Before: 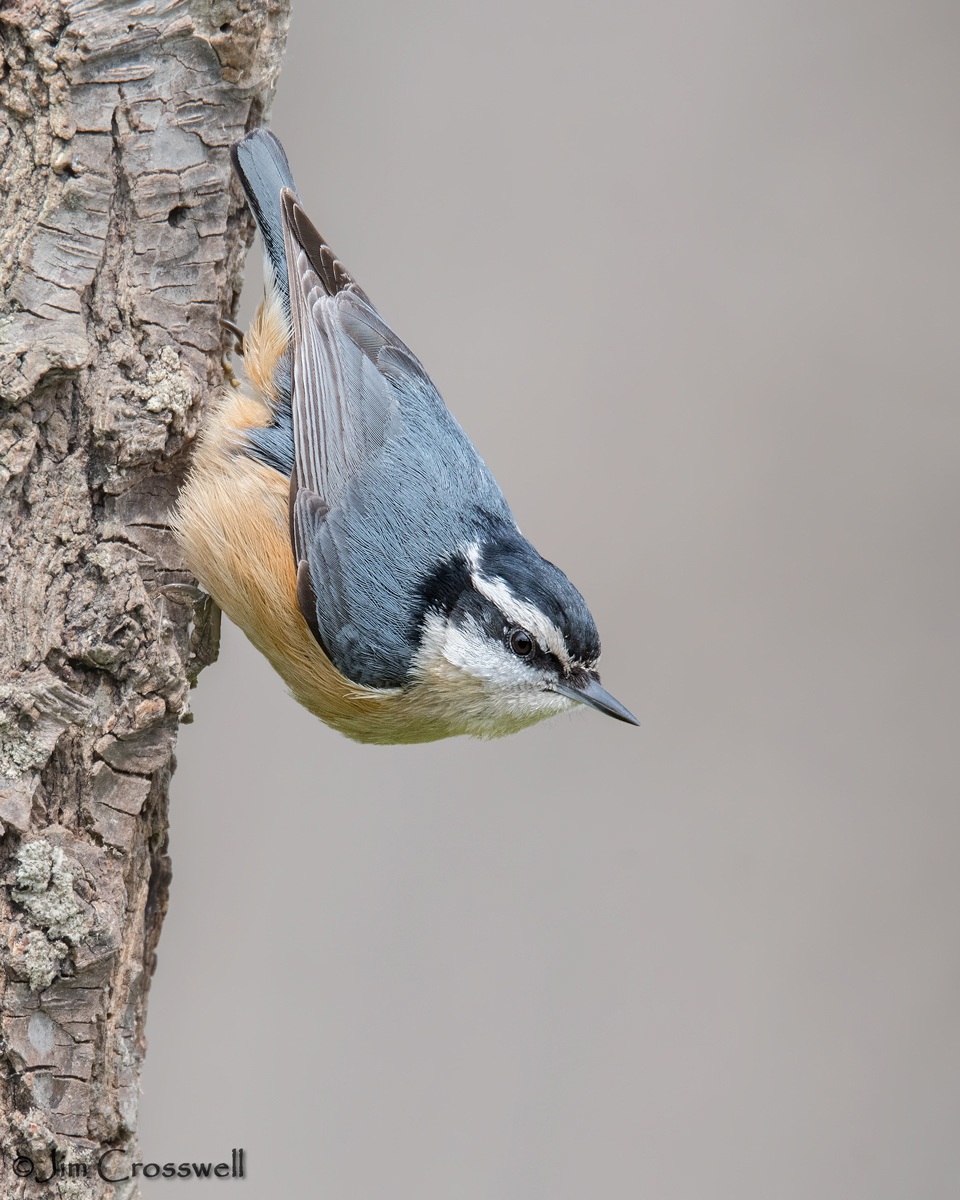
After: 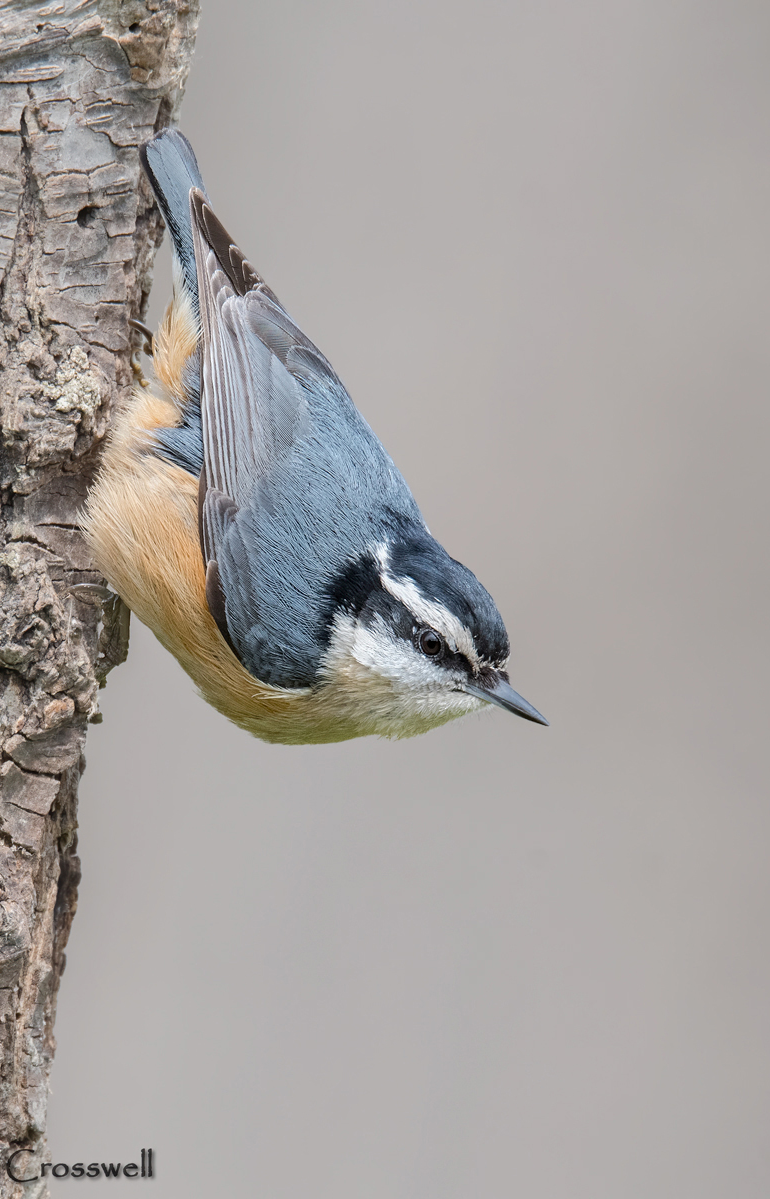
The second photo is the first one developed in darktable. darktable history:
crop and rotate: left 9.539%, right 10.212%
exposure: compensate exposure bias true, compensate highlight preservation false
